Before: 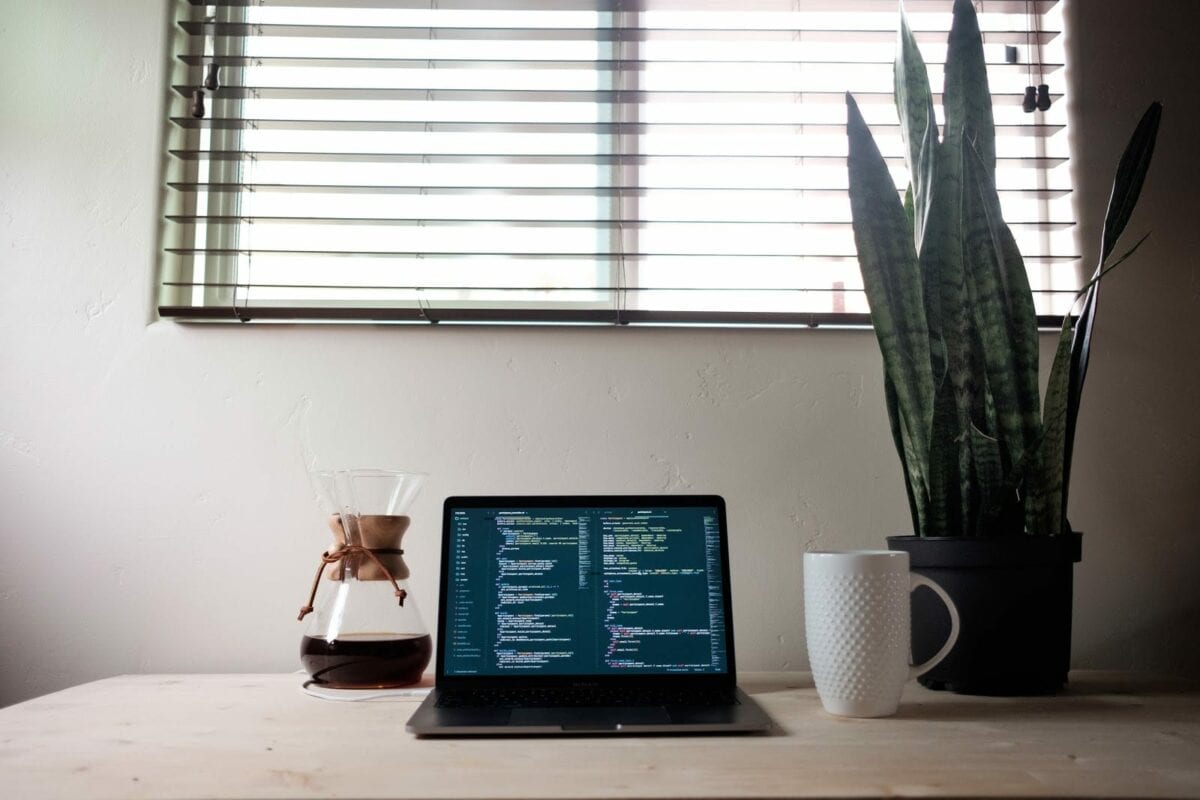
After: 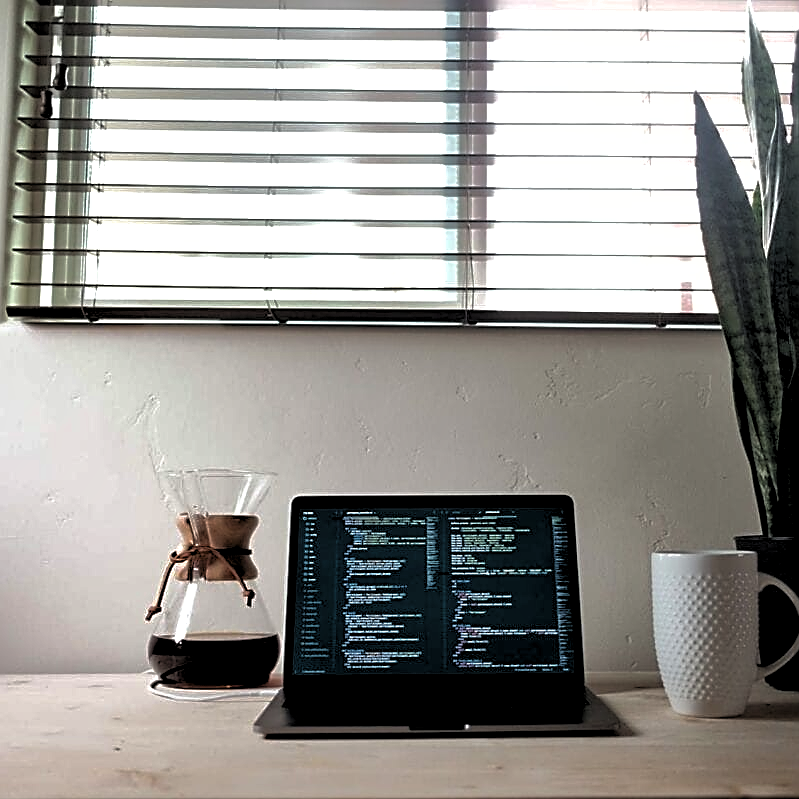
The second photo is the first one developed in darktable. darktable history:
shadows and highlights: on, module defaults
local contrast: mode bilateral grid, contrast 20, coarseness 50, detail 120%, midtone range 0.2
color balance: contrast 10%
sharpen: amount 0.901
levels: levels [0.116, 0.574, 1]
crop and rotate: left 12.673%, right 20.66%
